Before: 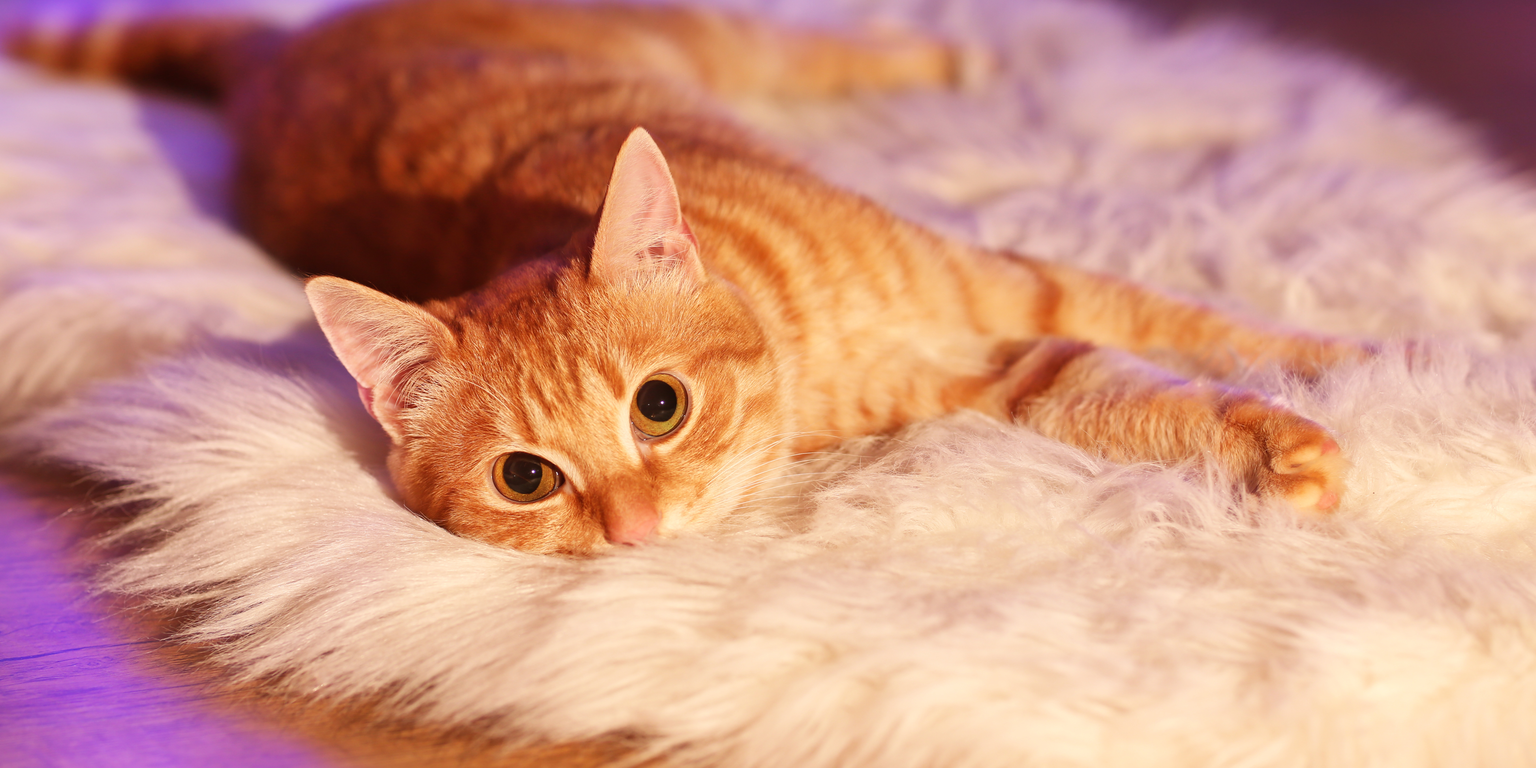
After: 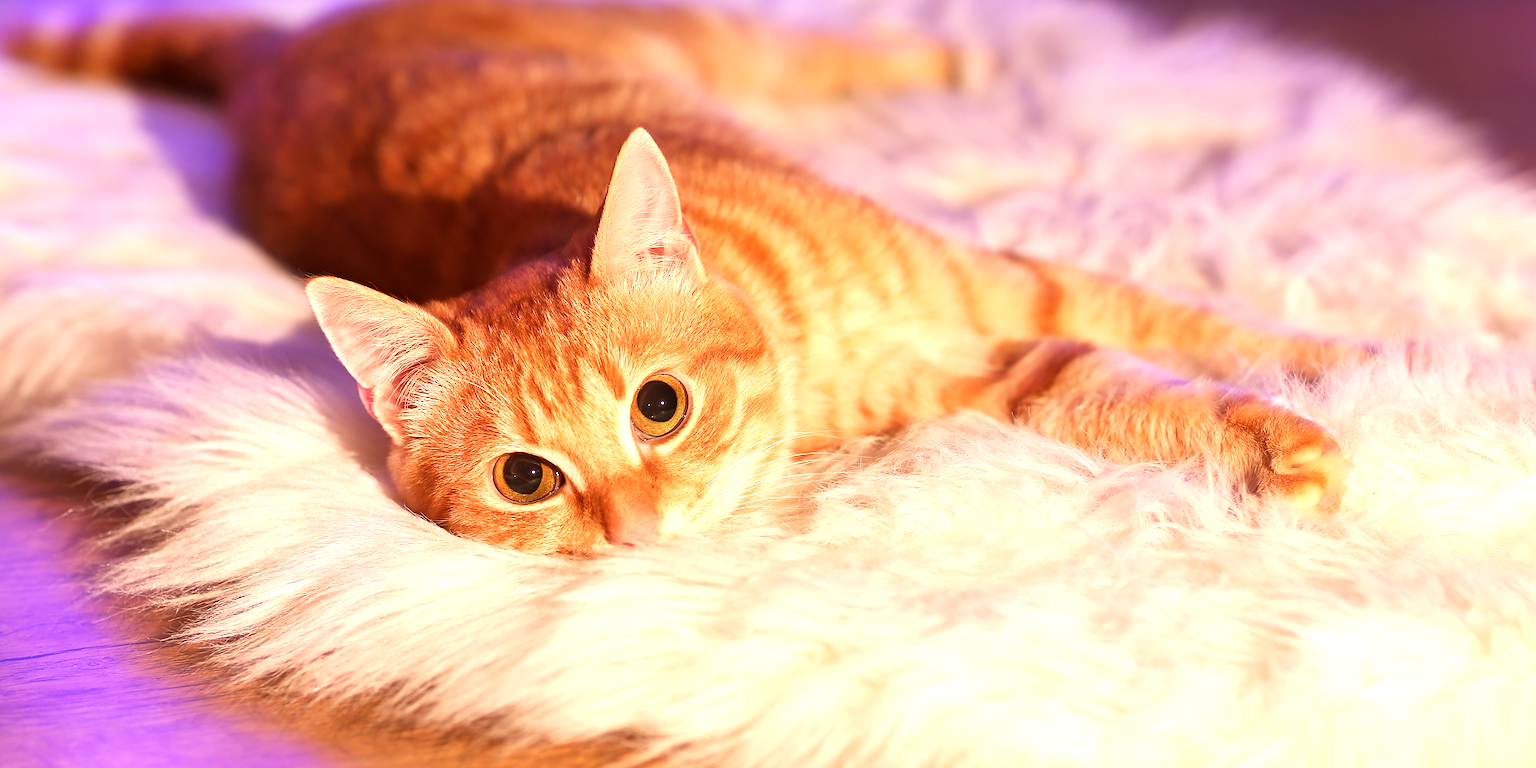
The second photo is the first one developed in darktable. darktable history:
sharpen: radius 3.025, amount 0.757
exposure: black level correction 0.001, exposure 0.675 EV, compensate highlight preservation false
